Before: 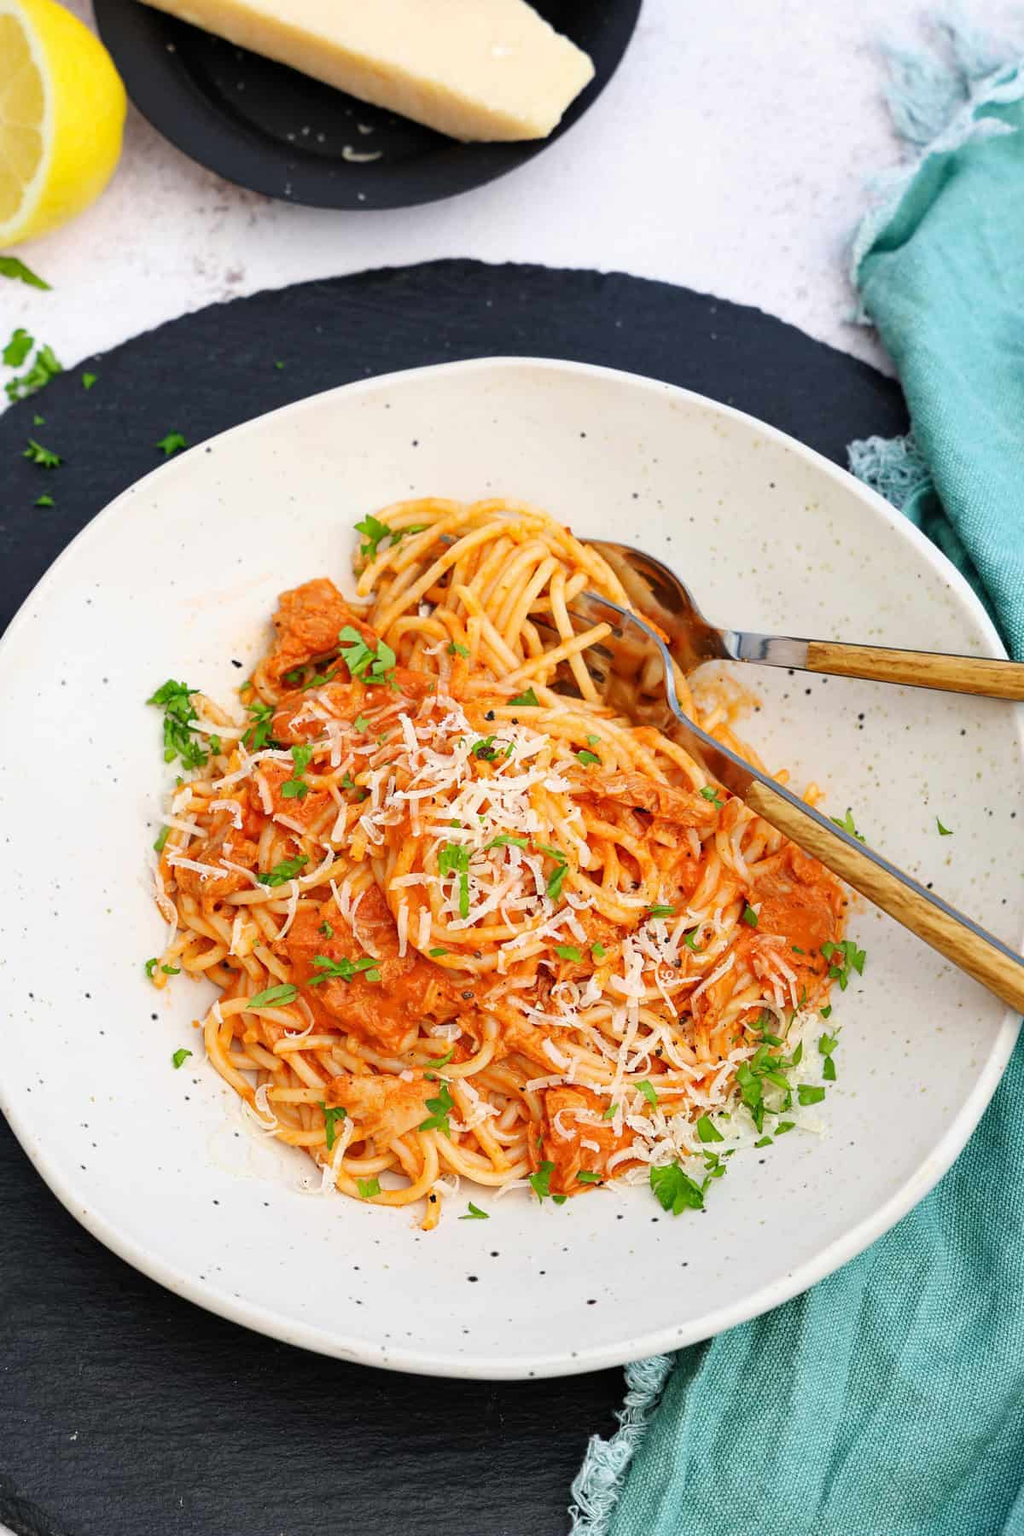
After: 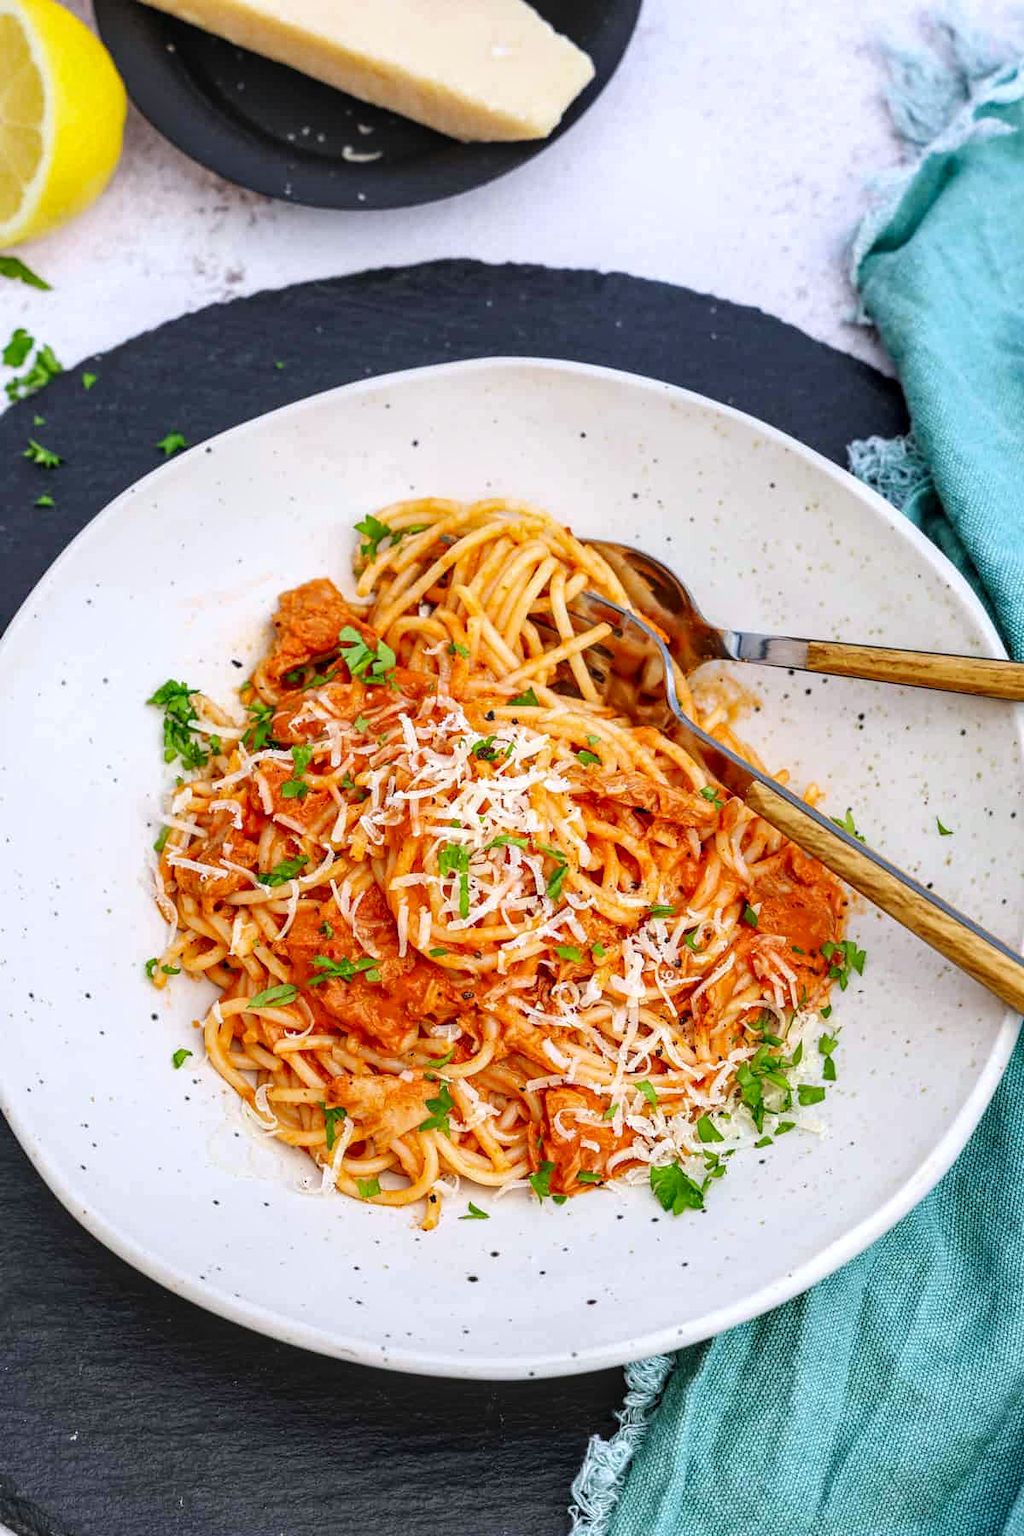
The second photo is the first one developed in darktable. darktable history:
local contrast: highlights 61%, detail 143%, midtone range 0.428
contrast brightness saturation: contrast 0.04, saturation 0.07
white balance: red 0.984, blue 1.059
